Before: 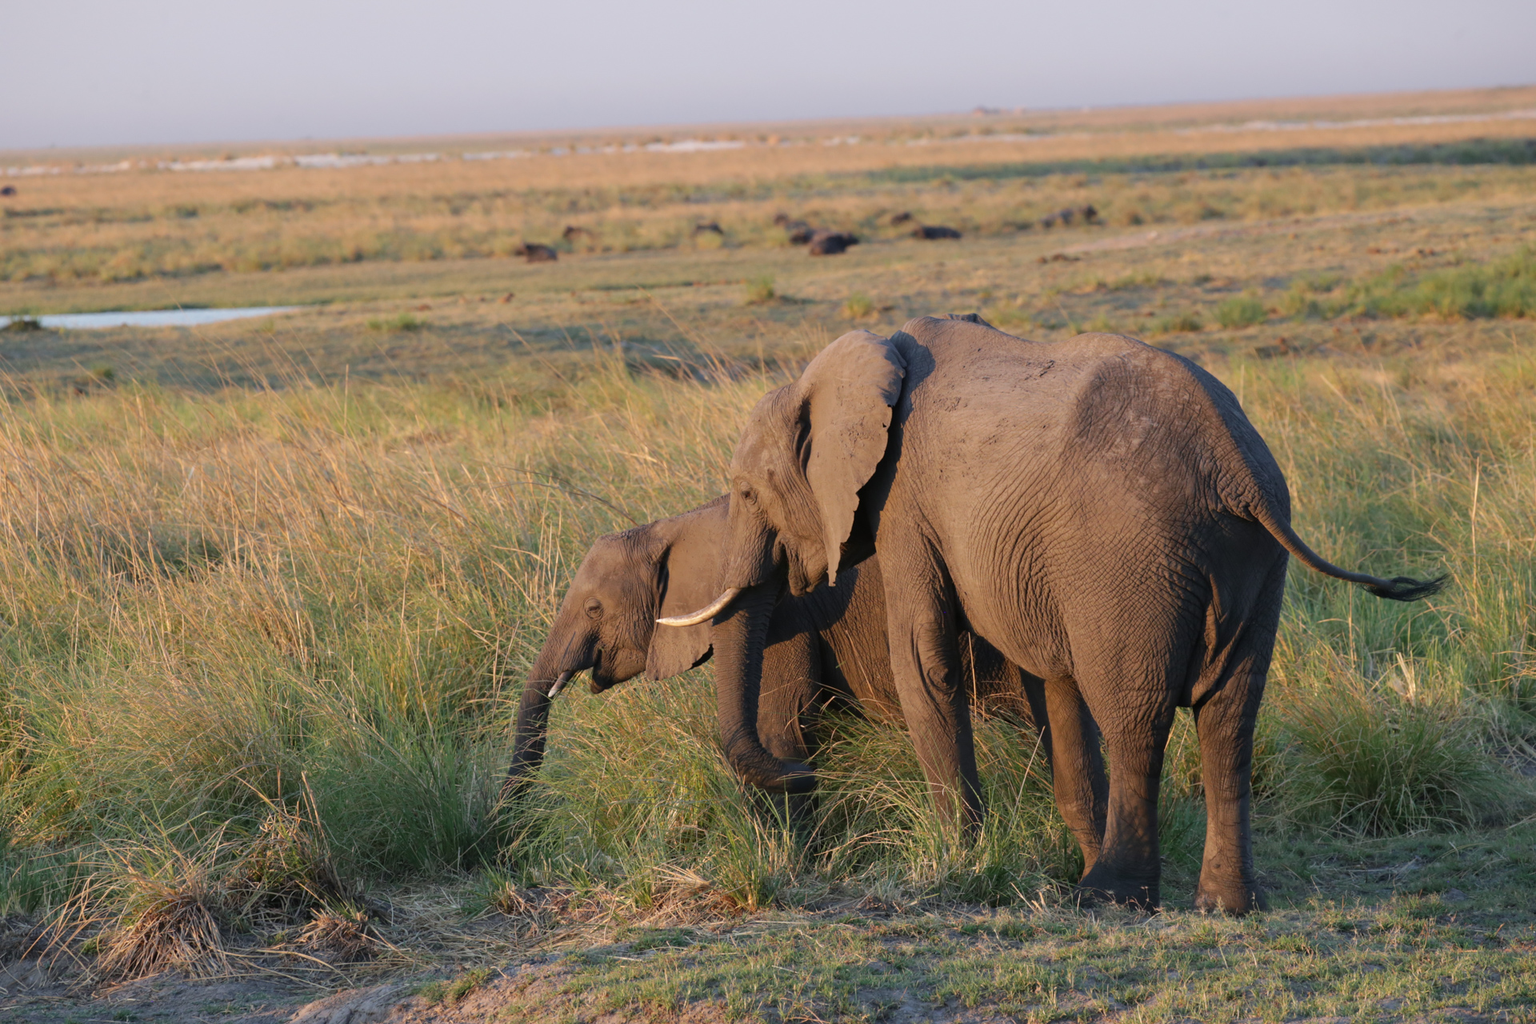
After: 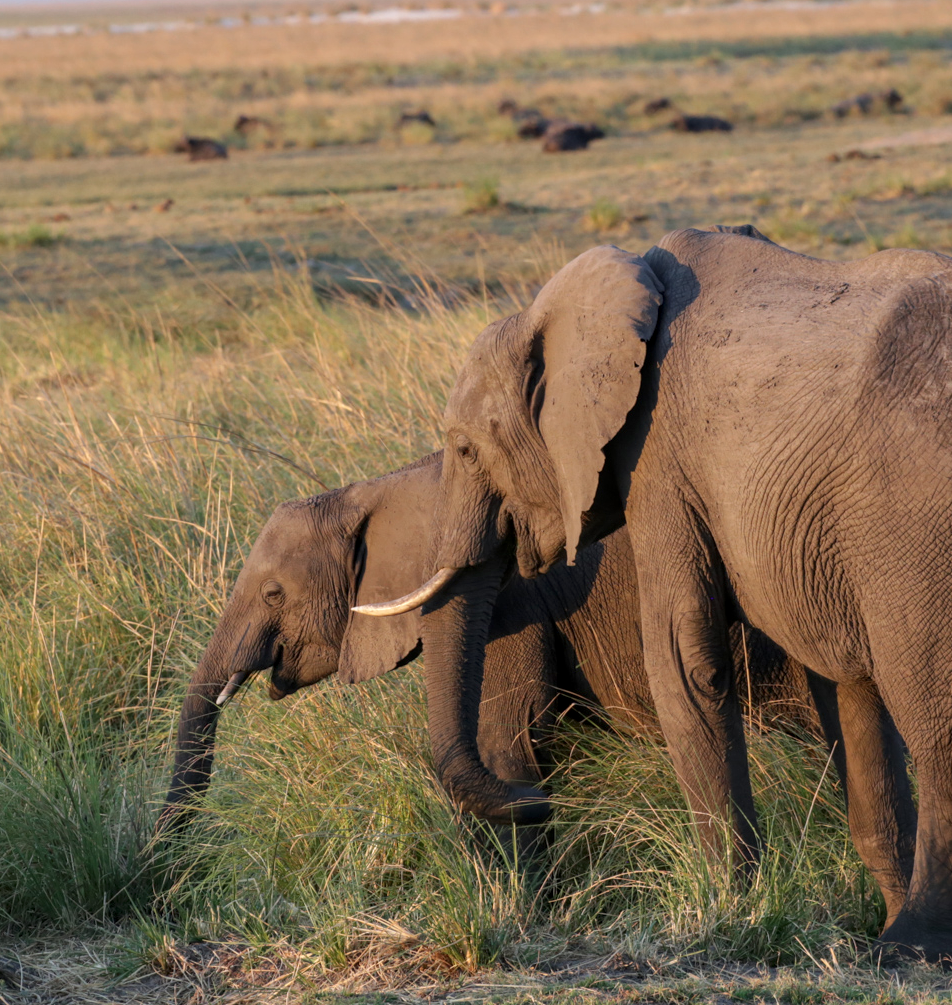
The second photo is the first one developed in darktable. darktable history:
crop and rotate: angle 0.012°, left 24.421%, top 13.038%, right 25.937%, bottom 8.351%
exposure: compensate highlight preservation false
local contrast: on, module defaults
